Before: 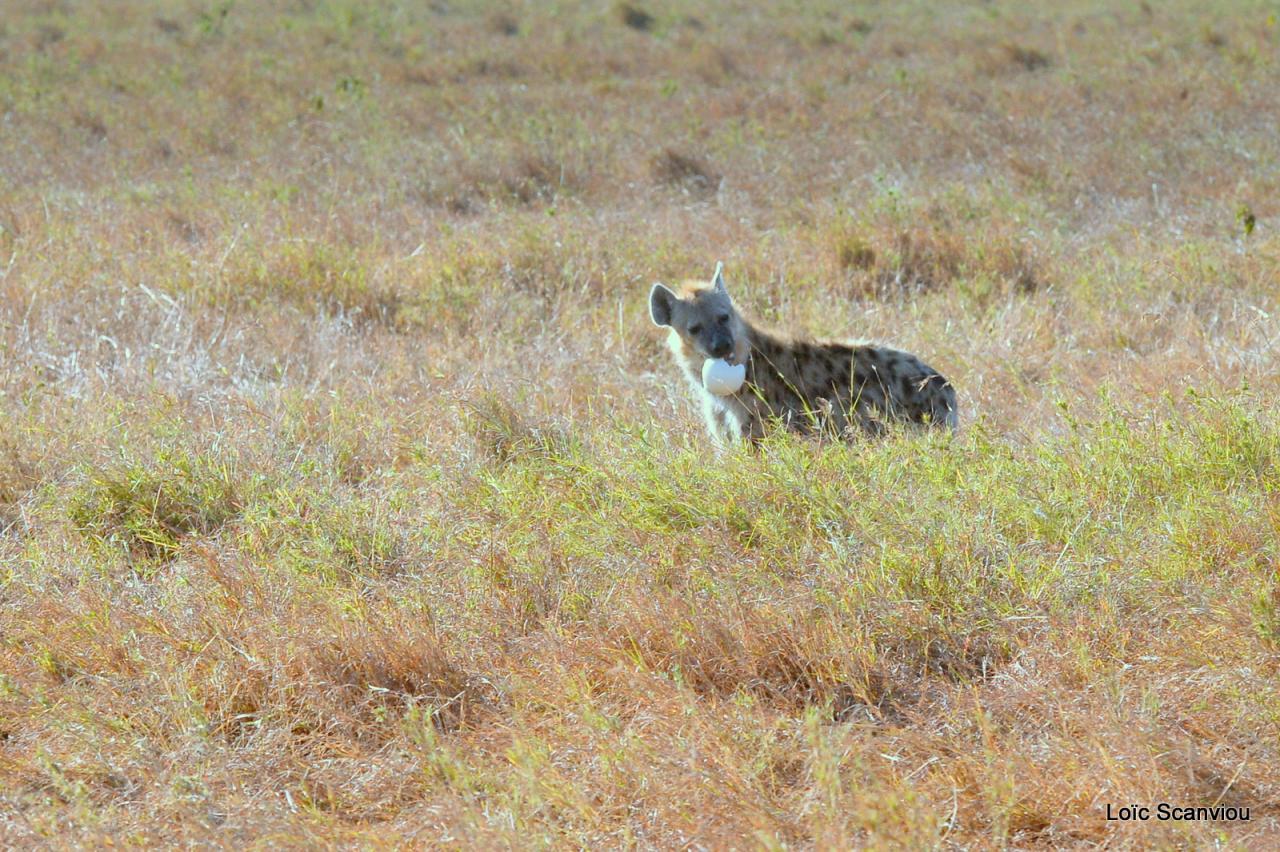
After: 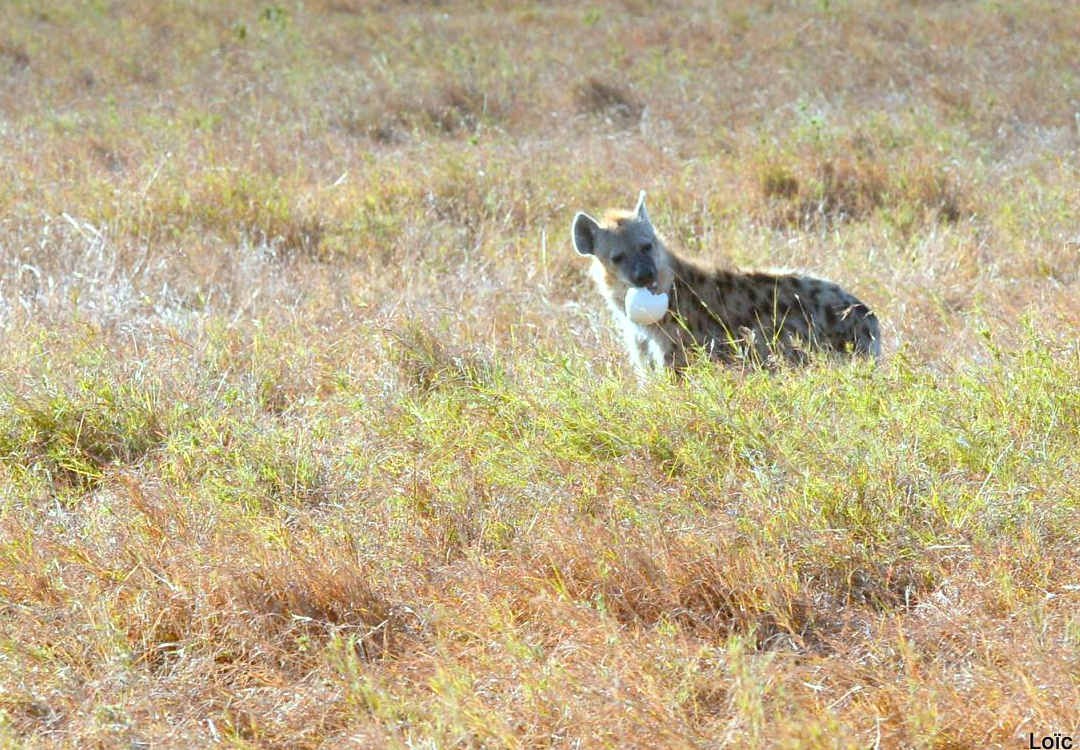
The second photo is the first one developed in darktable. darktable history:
shadows and highlights: radius 128.07, shadows 30.4, highlights -31.22, low approximation 0.01, soften with gaussian
crop: left 6.068%, top 8.352%, right 9.539%, bottom 3.598%
exposure: exposure 0.406 EV, compensate highlight preservation false
